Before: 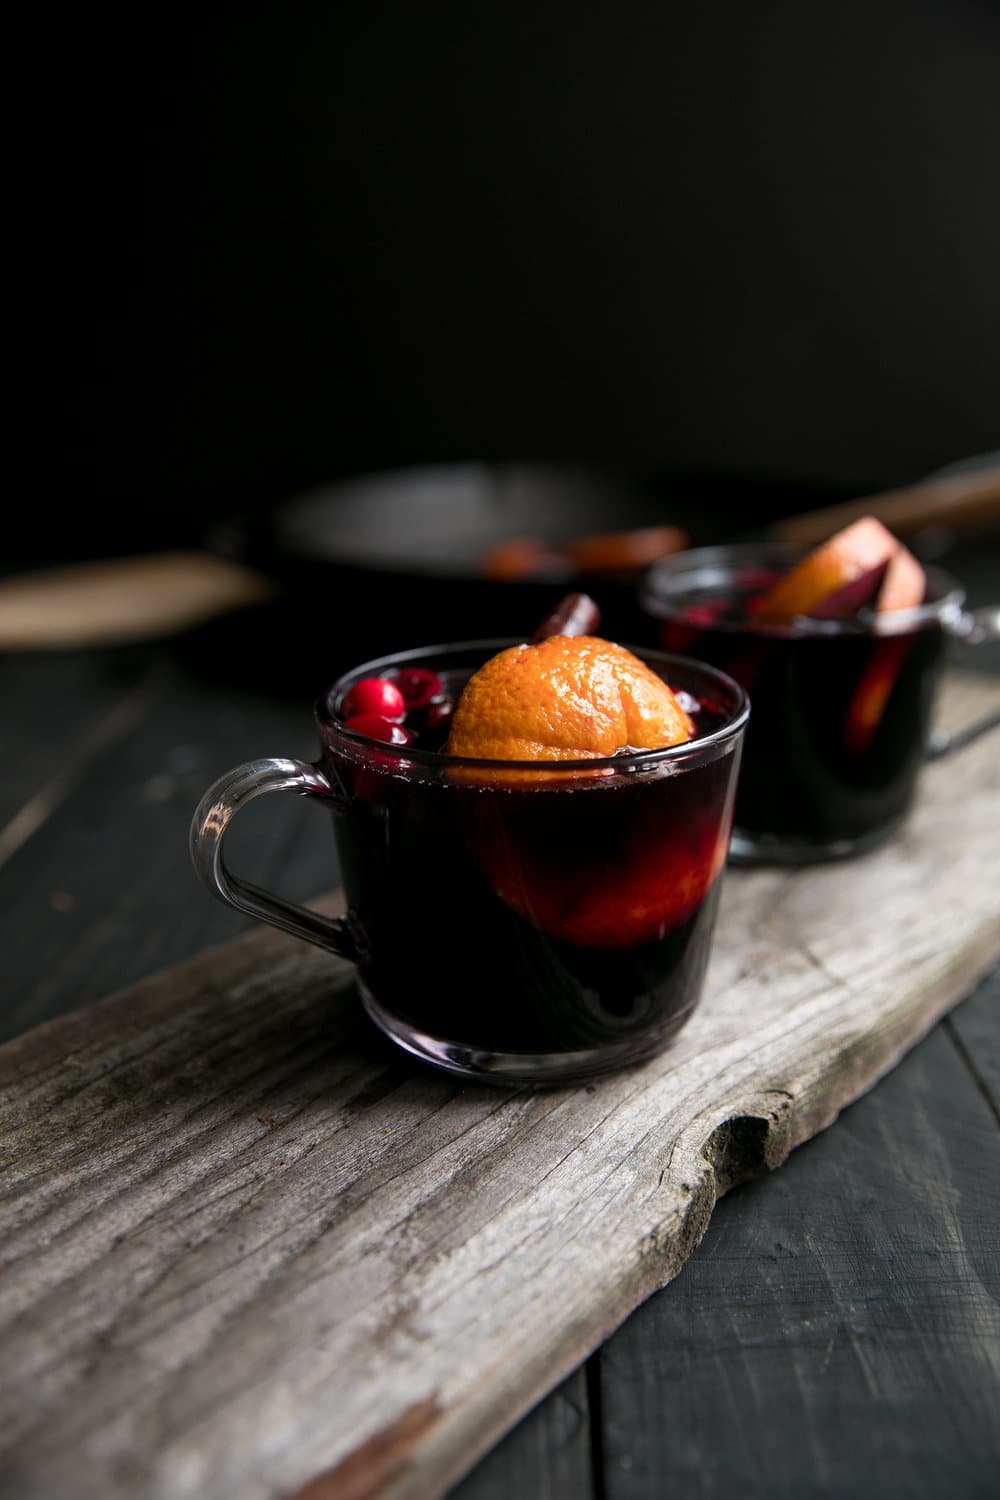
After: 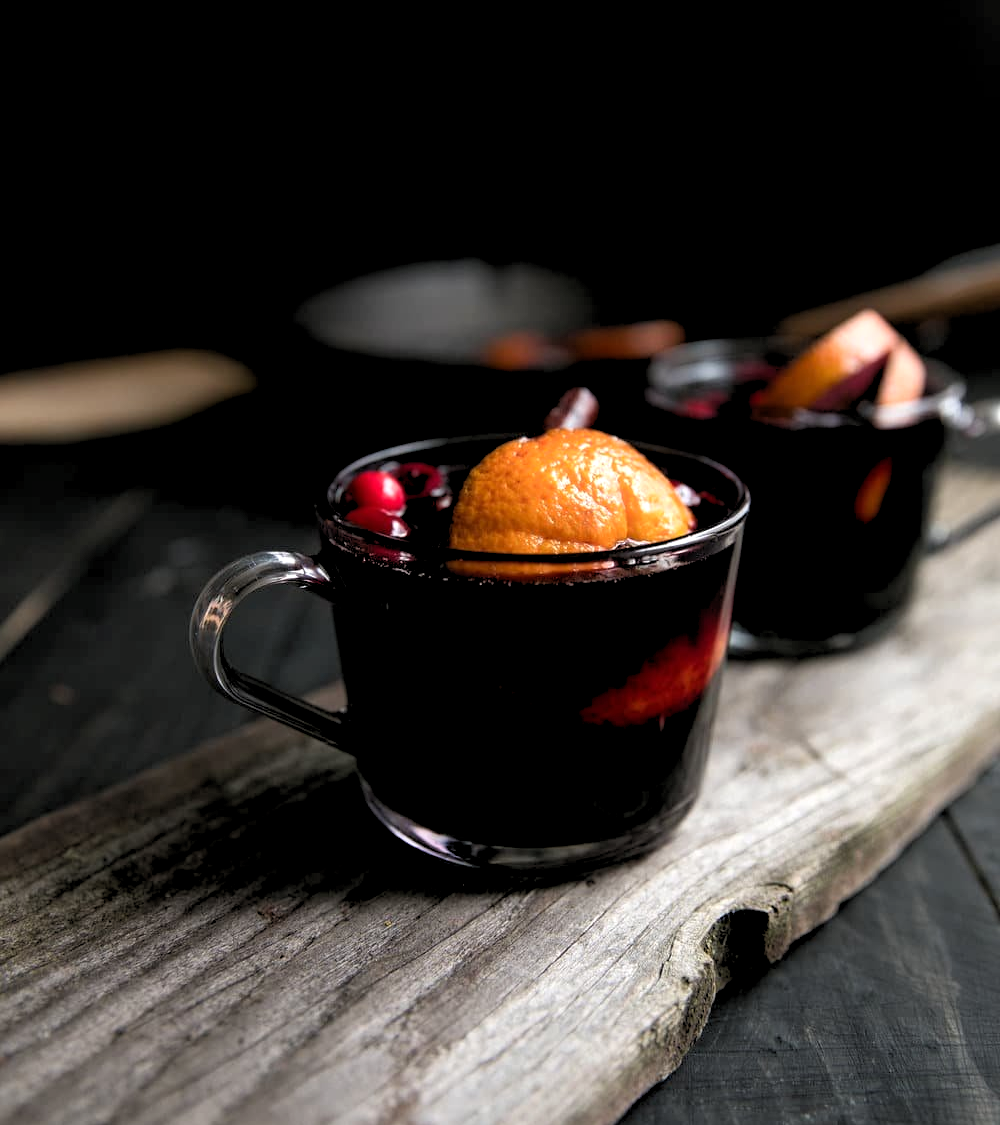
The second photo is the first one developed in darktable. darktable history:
crop: top 13.819%, bottom 11.169%
rgb levels: levels [[0.01, 0.419, 0.839], [0, 0.5, 1], [0, 0.5, 1]]
